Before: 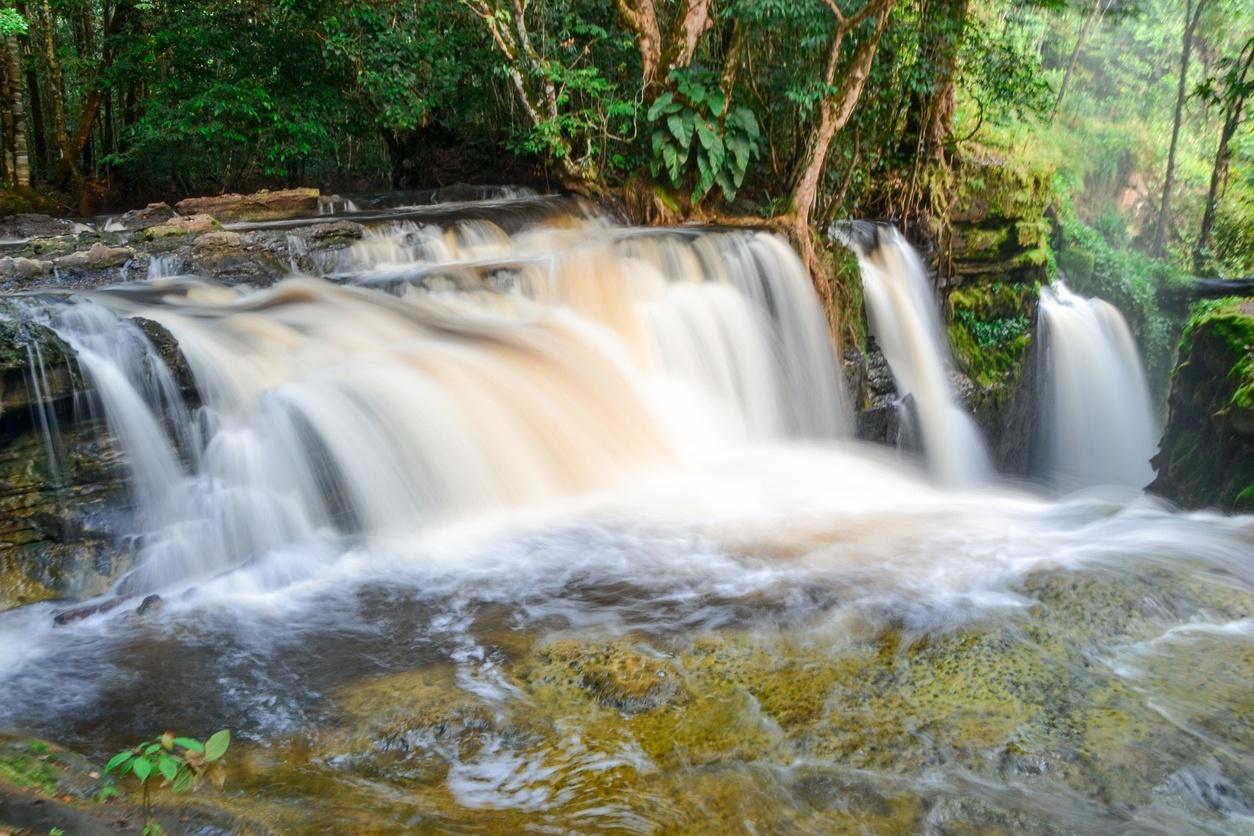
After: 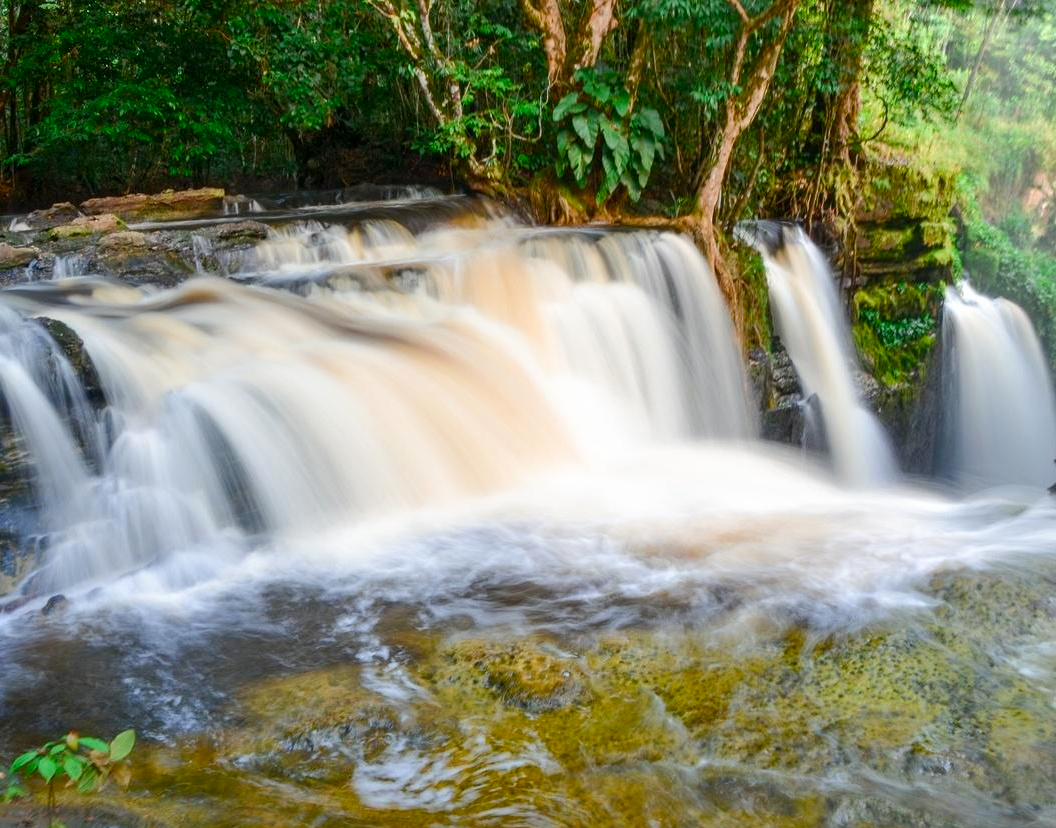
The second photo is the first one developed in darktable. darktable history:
contrast brightness saturation: contrast 0.04, saturation 0.07
color balance rgb: perceptual saturation grading › global saturation 20%, perceptual saturation grading › highlights -25%, perceptual saturation grading › shadows 25%
crop: left 7.598%, right 7.873%
